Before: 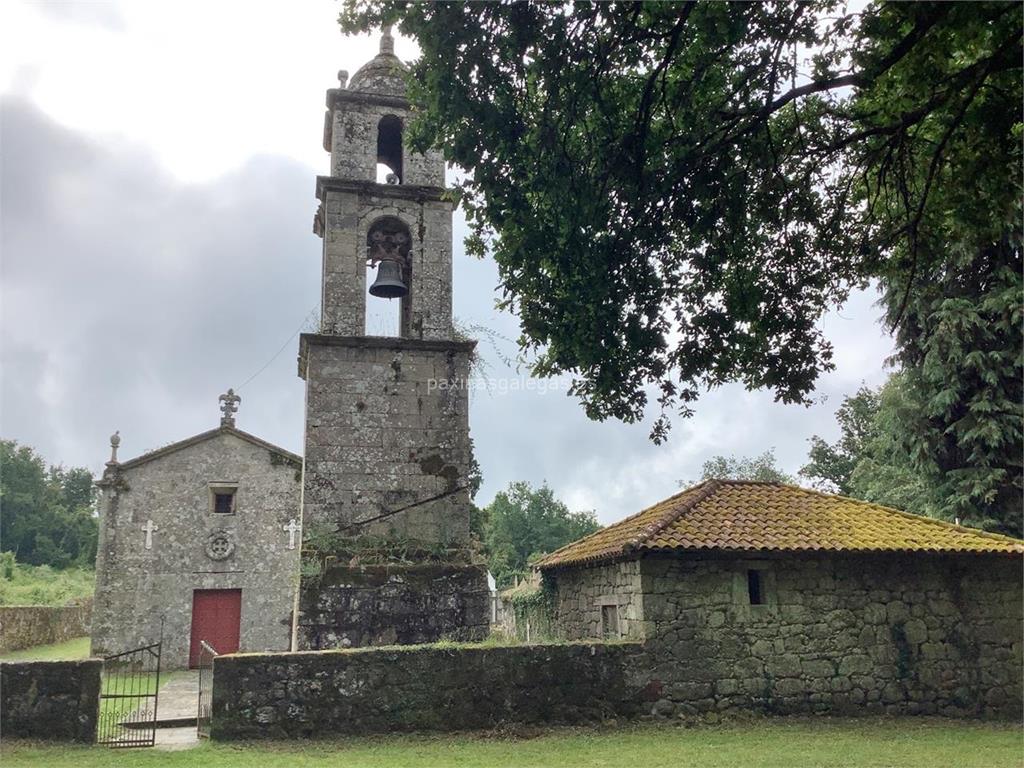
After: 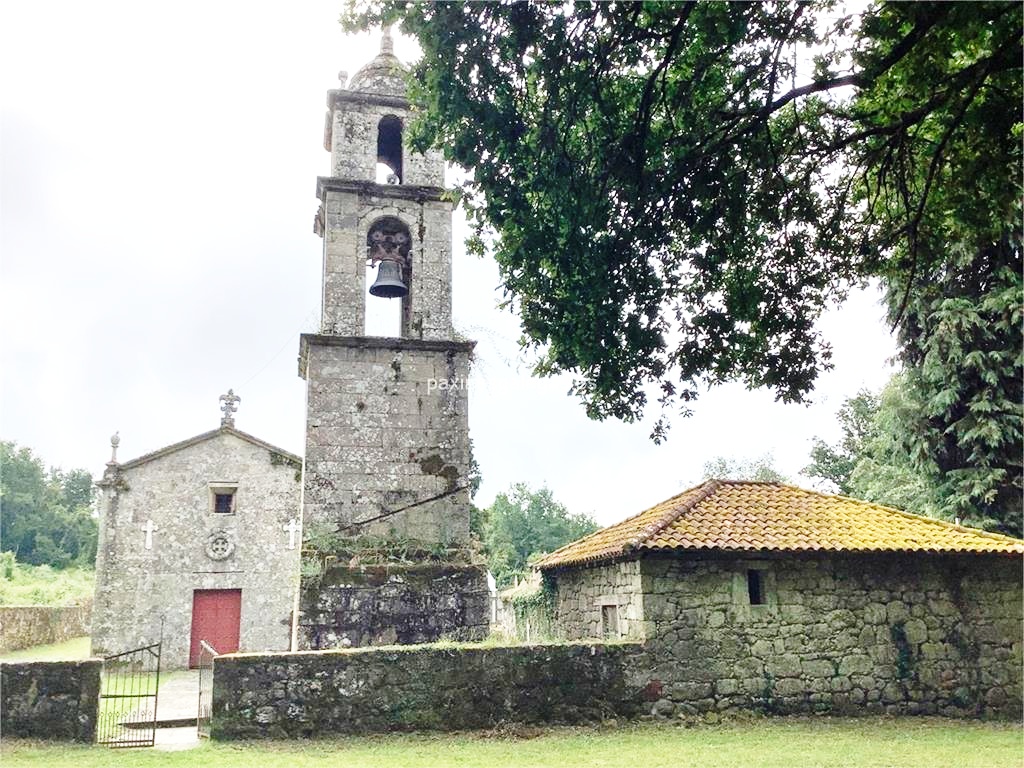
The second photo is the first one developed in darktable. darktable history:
exposure: exposure 0.566 EV, compensate highlight preservation false
base curve: curves: ch0 [(0, 0) (0.028, 0.03) (0.121, 0.232) (0.46, 0.748) (0.859, 0.968) (1, 1)], preserve colors none
